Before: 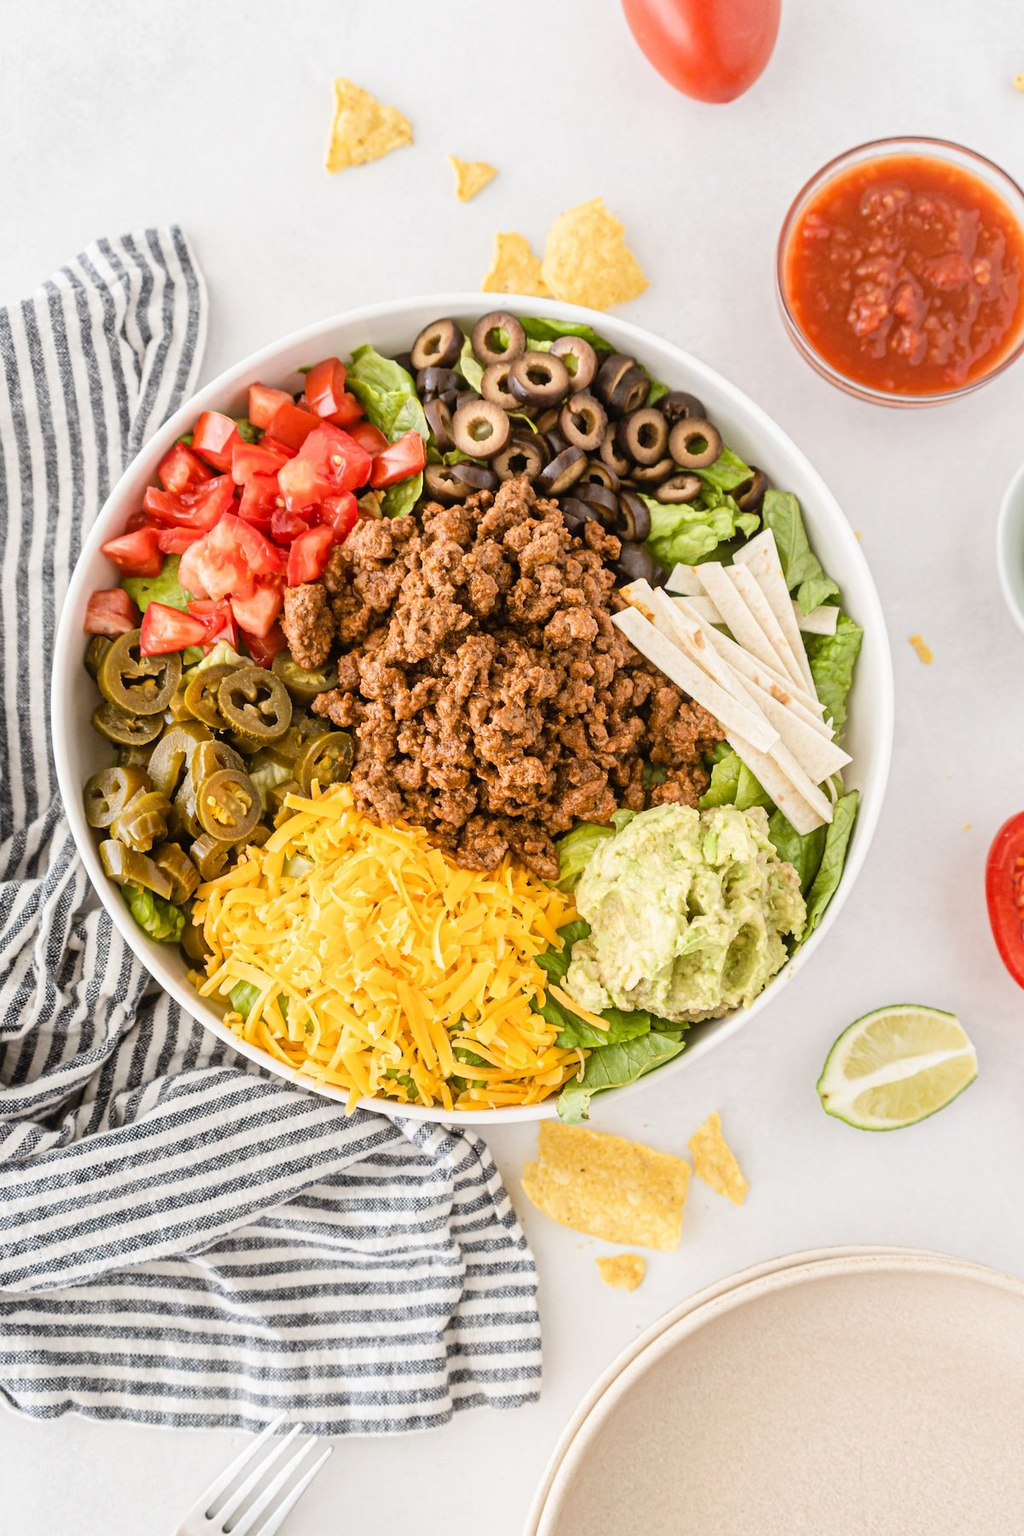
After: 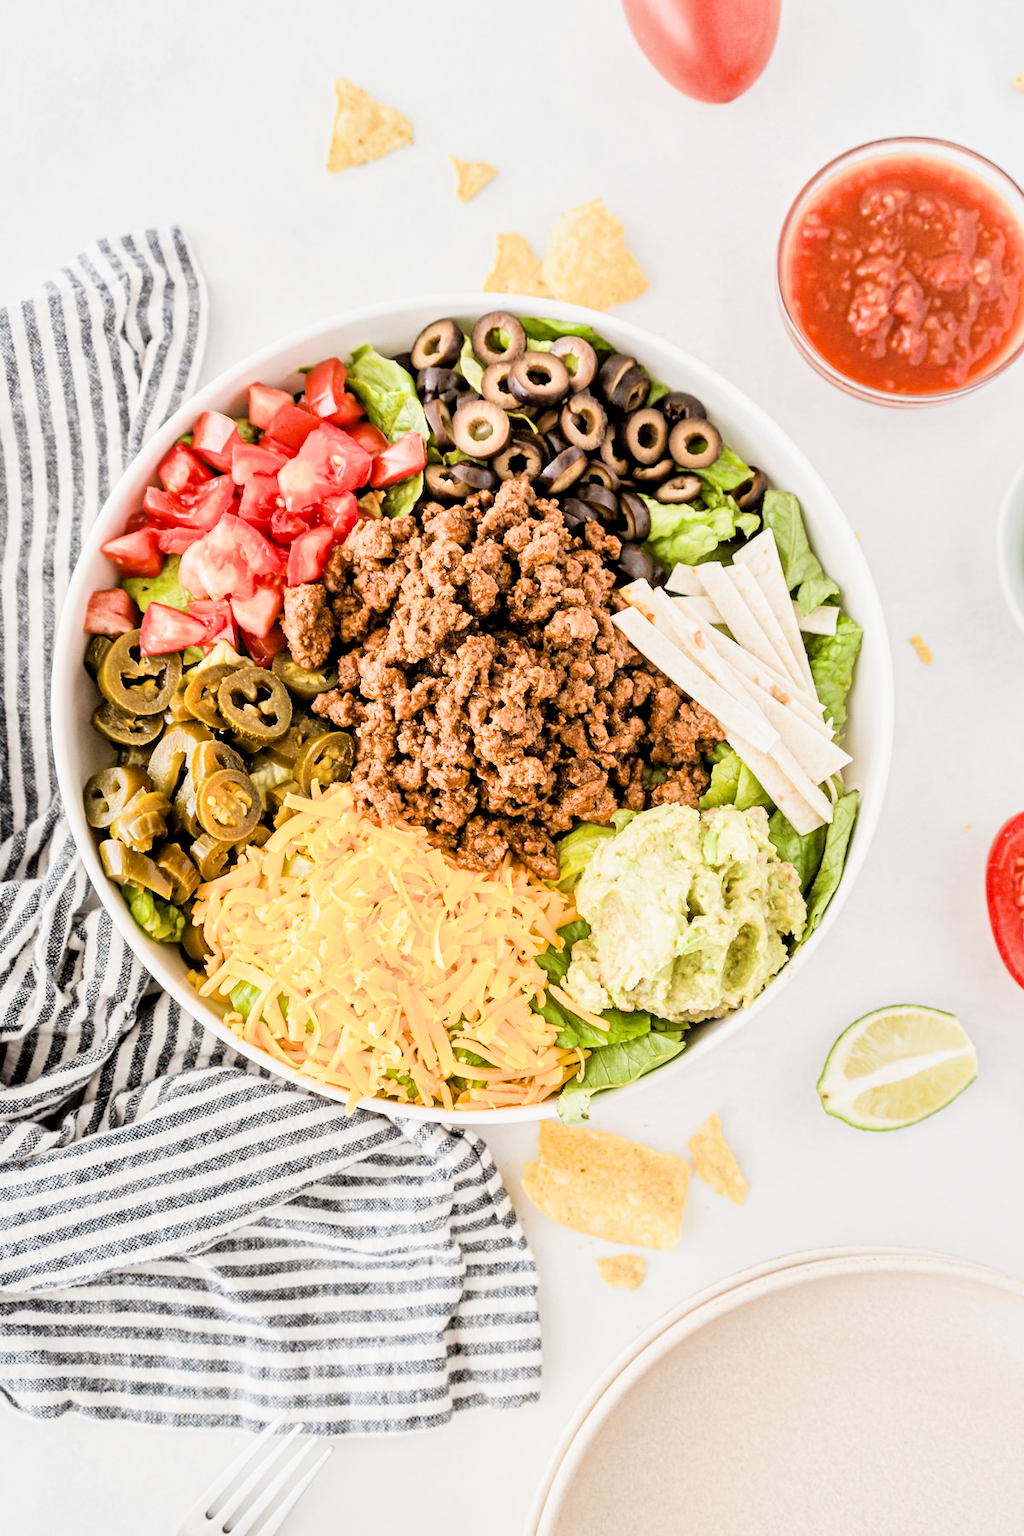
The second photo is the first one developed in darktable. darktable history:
exposure: exposure 0.601 EV, compensate highlight preservation false
local contrast: mode bilateral grid, contrast 20, coarseness 49, detail 130%, midtone range 0.2
tone equalizer: on, module defaults
filmic rgb: black relative exposure -5.12 EV, white relative exposure 3.96 EV, hardness 2.87, contrast 1.301, highlights saturation mix -29.3%
